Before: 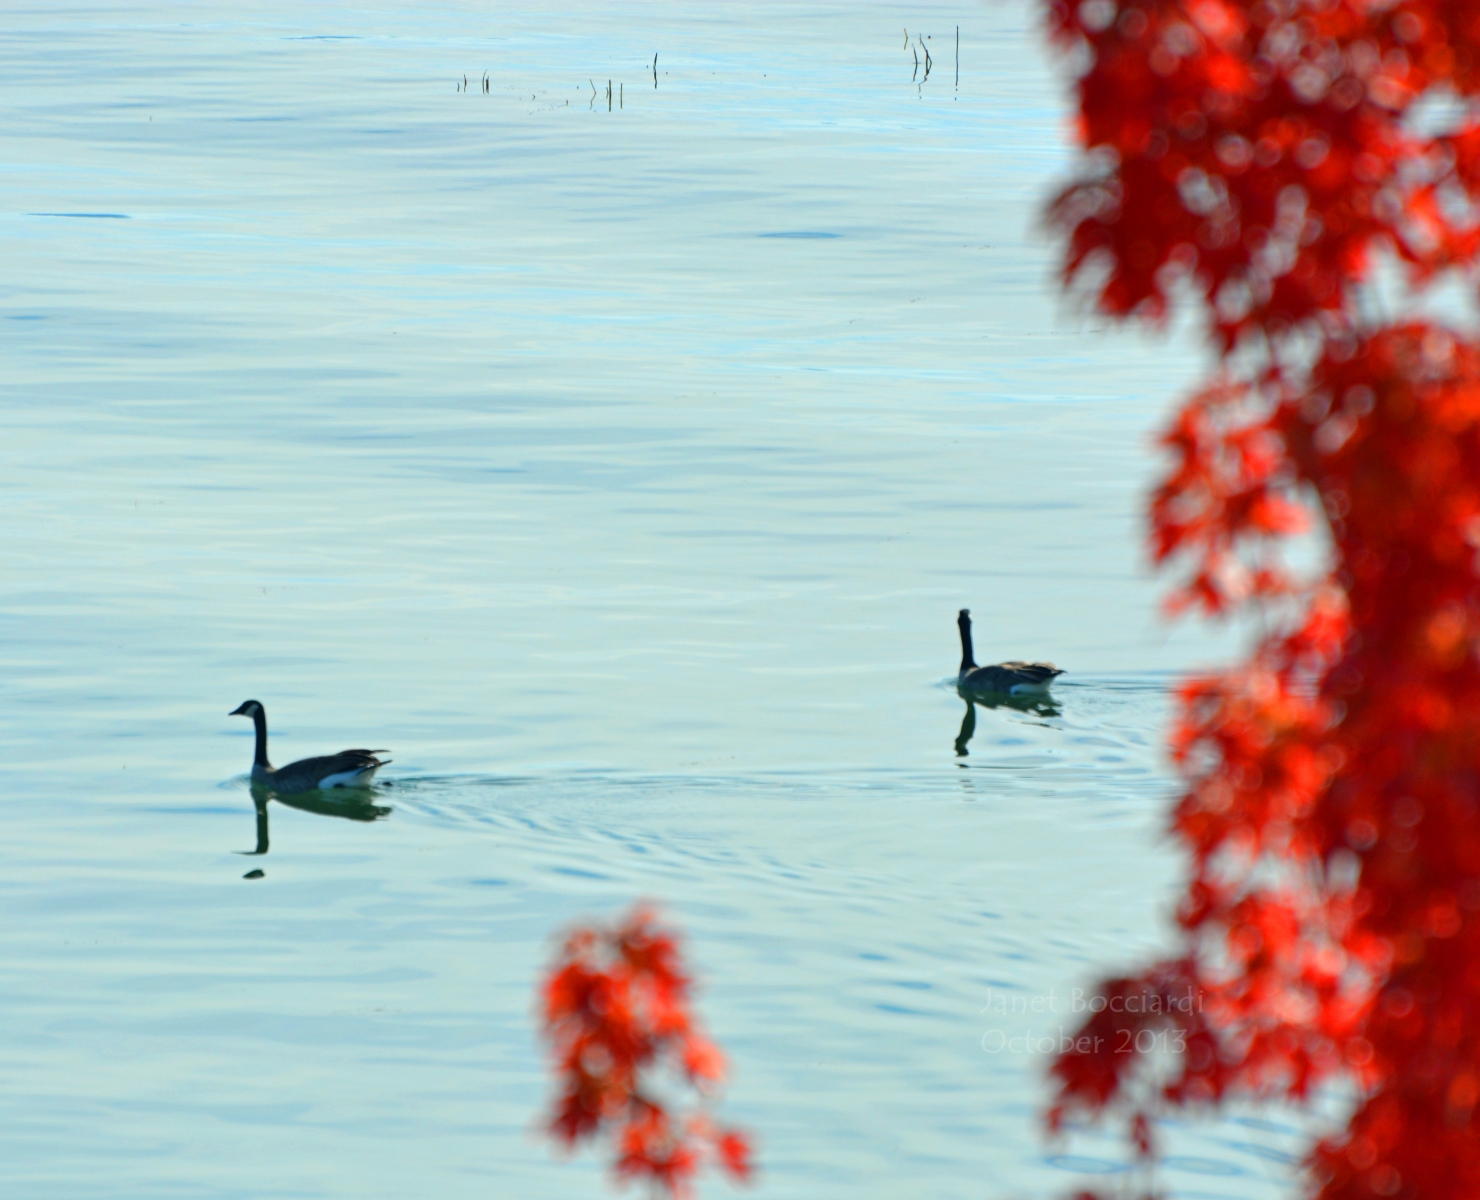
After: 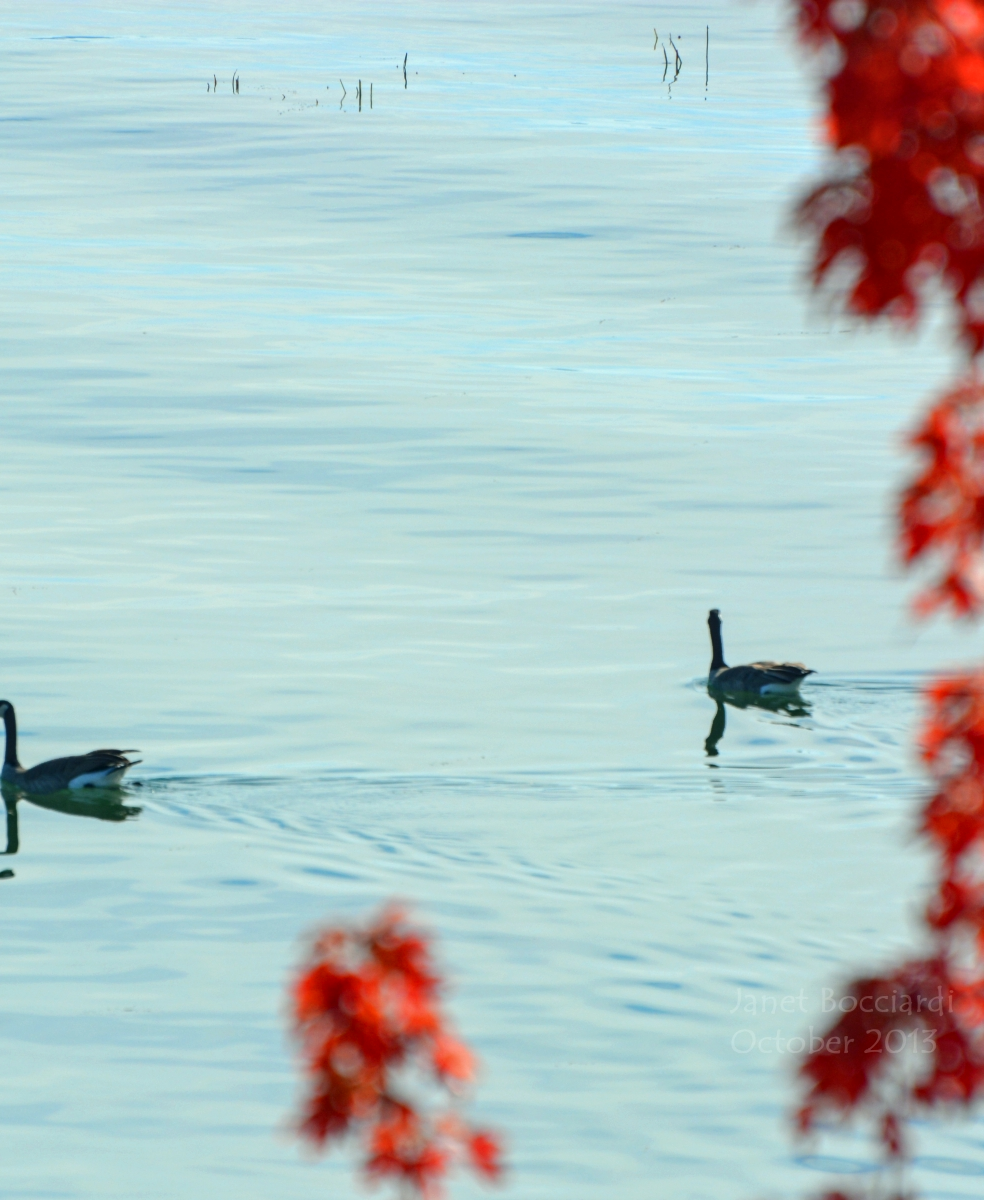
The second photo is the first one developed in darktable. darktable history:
contrast equalizer: octaves 7, y [[0.6 ×6], [0.55 ×6], [0 ×6], [0 ×6], [0 ×6]], mix -0.3
crop: left 16.899%, right 16.556%
local contrast: detail 130%
